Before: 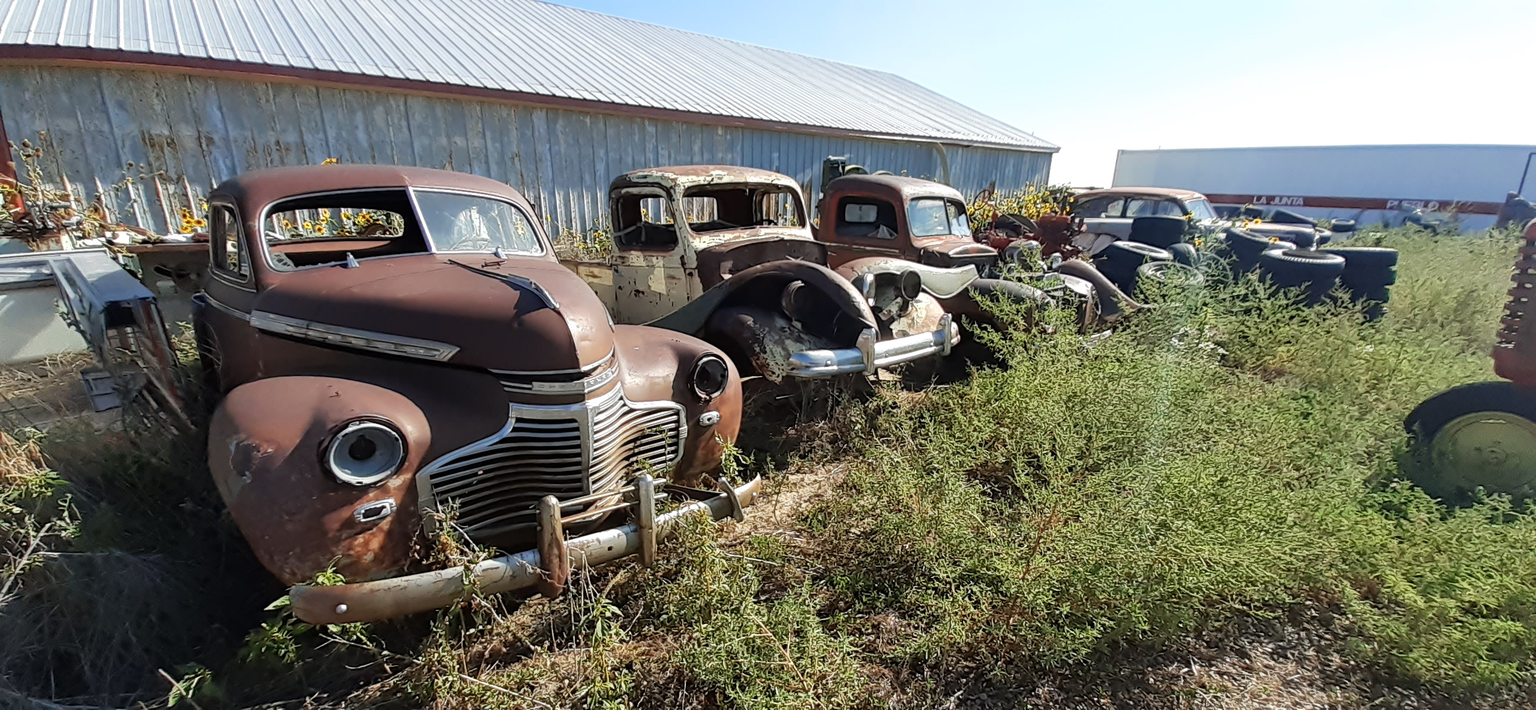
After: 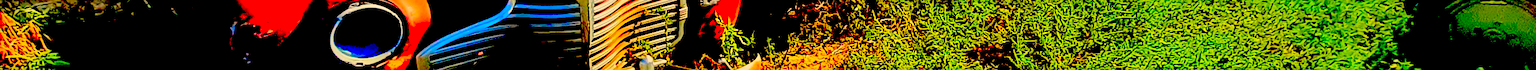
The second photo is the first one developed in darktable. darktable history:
crop and rotate: top 59.084%, bottom 30.916%
global tonemap: drago (1, 100), detail 1
color calibration: x 0.329, y 0.345, temperature 5633 K
sharpen: on, module defaults
contrast brightness saturation: contrast 0.24, brightness -0.24, saturation 0.14
exposure: black level correction 0.1, exposure 3 EV, compensate highlight preservation false
